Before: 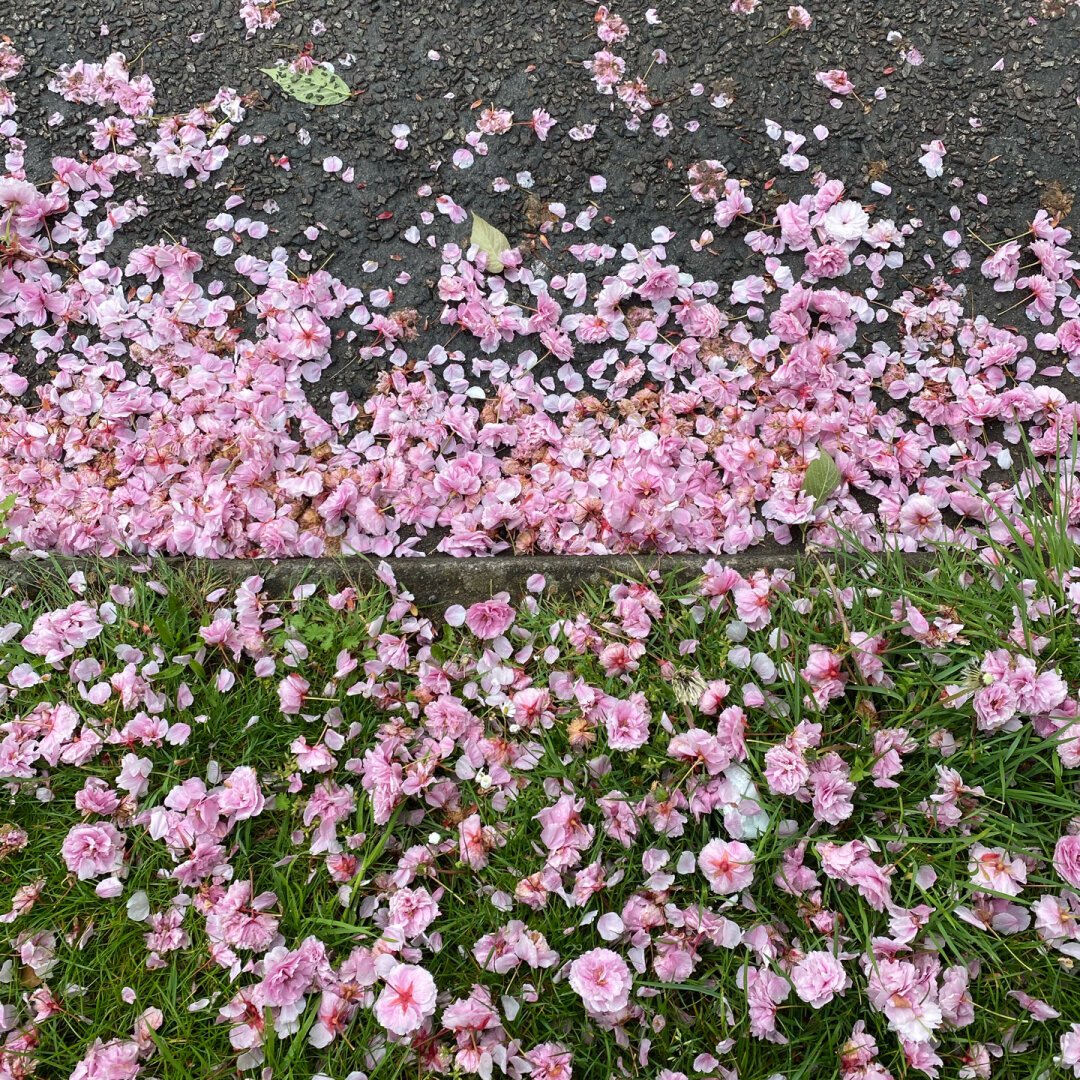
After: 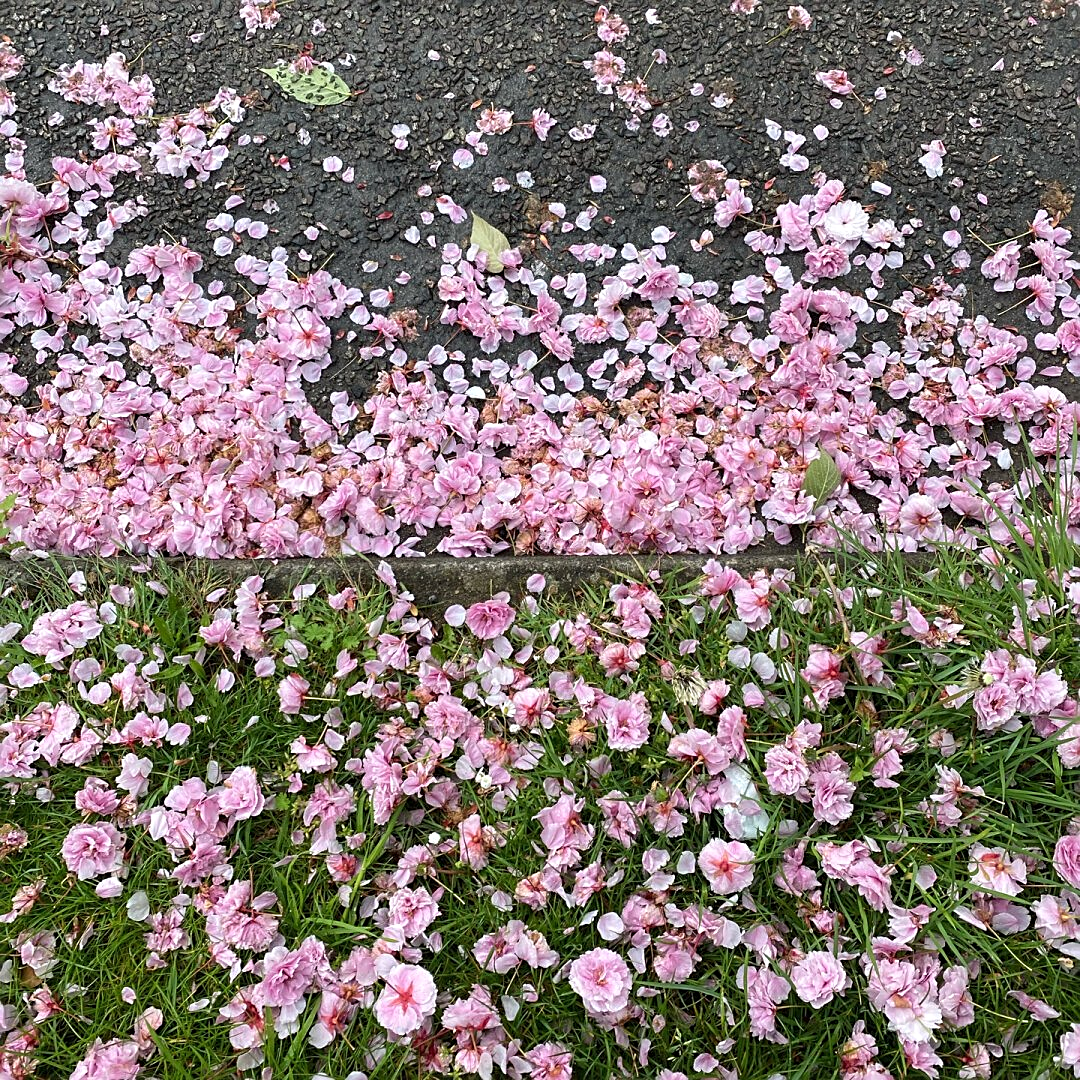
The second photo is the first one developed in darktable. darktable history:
exposure: exposure 0.074 EV, compensate highlight preservation false
sharpen: on, module defaults
